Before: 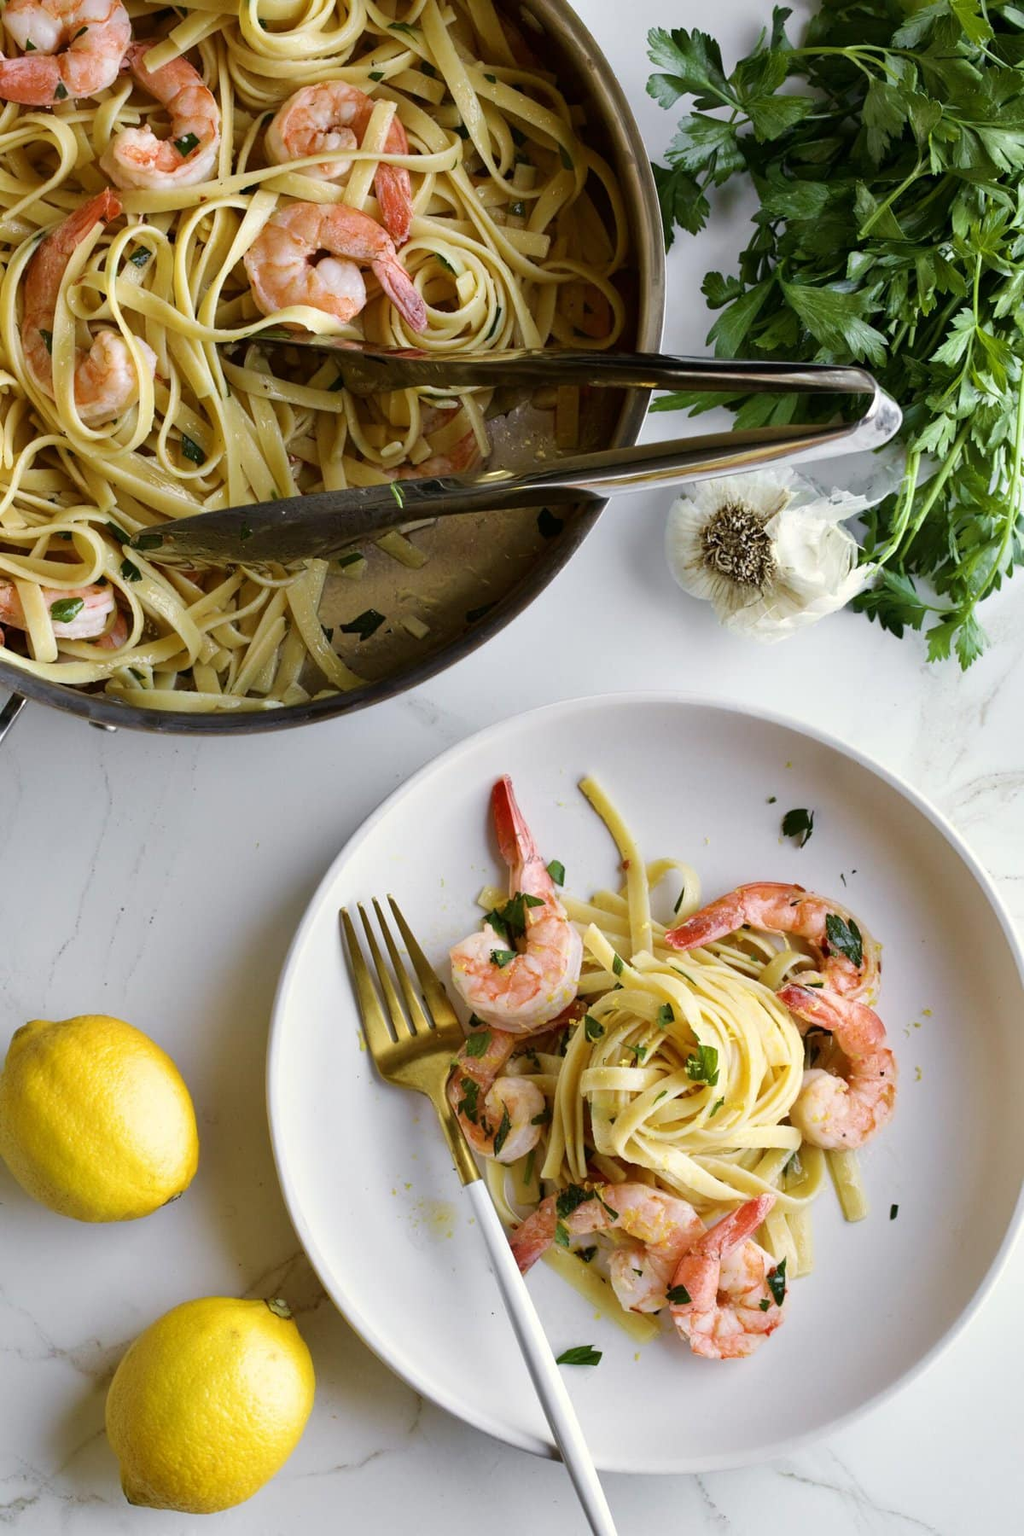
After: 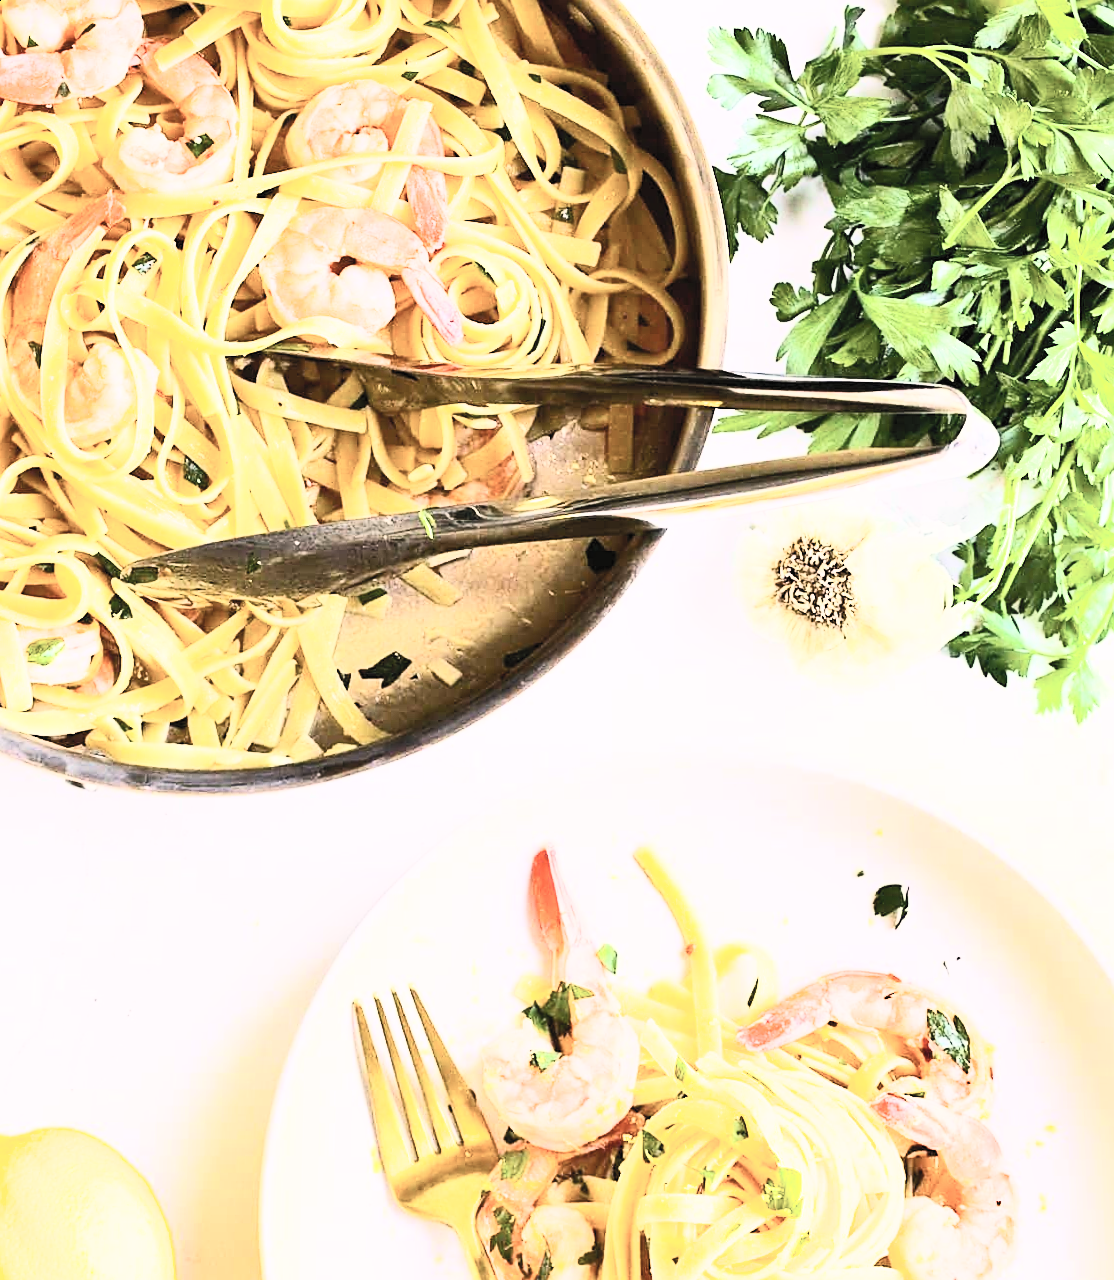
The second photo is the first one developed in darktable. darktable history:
crop: bottom 28.576%
sharpen: on, module defaults
rotate and perspective: rotation 0.215°, lens shift (vertical) -0.139, crop left 0.069, crop right 0.939, crop top 0.002, crop bottom 0.996
filmic rgb: black relative exposure -7.15 EV, white relative exposure 5.36 EV, hardness 3.02, color science v6 (2022)
color correction: highlights a* 3.22, highlights b* 1.93, saturation 1.19
contrast brightness saturation: contrast 0.57, brightness 0.57, saturation -0.34
exposure: black level correction 0, exposure 1.9 EV, compensate highlight preservation false
